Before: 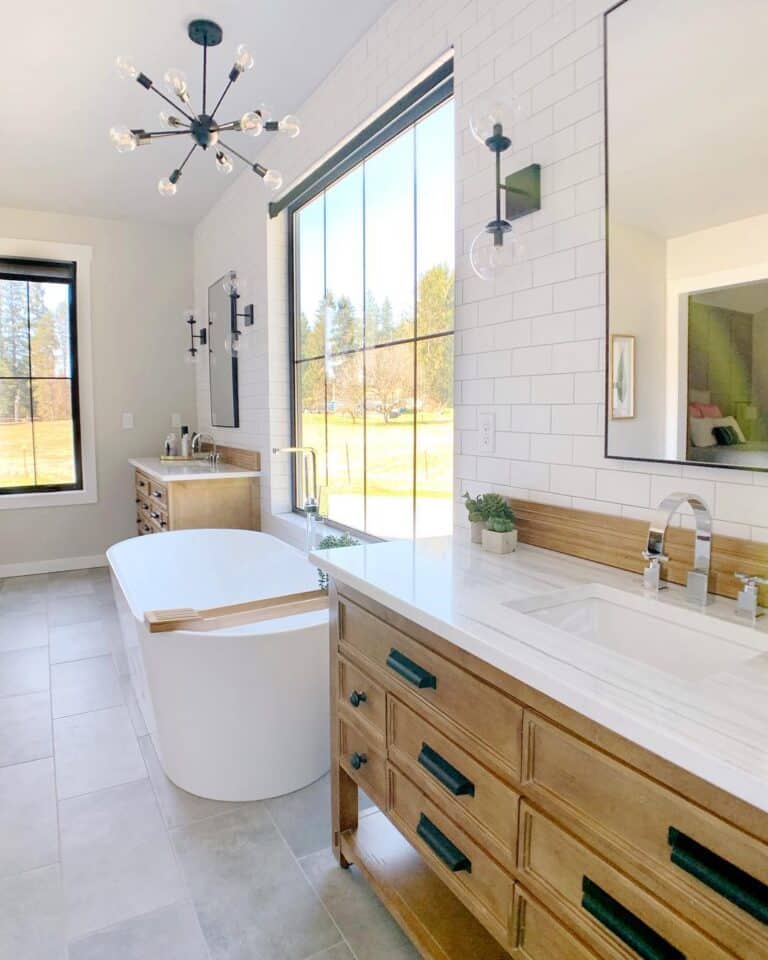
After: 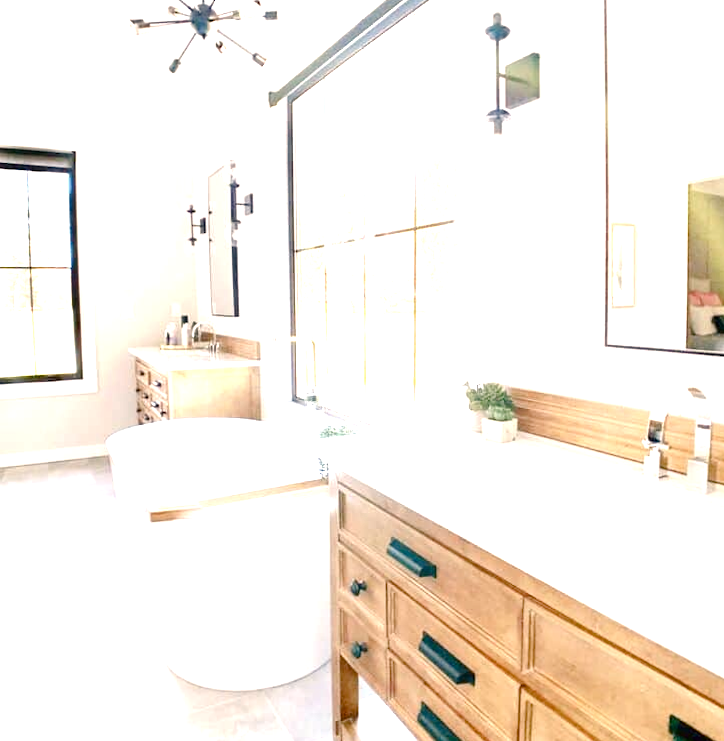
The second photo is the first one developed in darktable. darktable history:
exposure: black level correction 0, exposure 1.563 EV, compensate exposure bias true, compensate highlight preservation false
color balance rgb: highlights gain › chroma 3.039%, highlights gain › hue 60.01°, perceptual saturation grading › global saturation 20%, perceptual saturation grading › highlights -49.793%, perceptual saturation grading › shadows 24.321%
crop and rotate: angle 0.106°, top 11.501%, right 5.509%, bottom 11.096%
